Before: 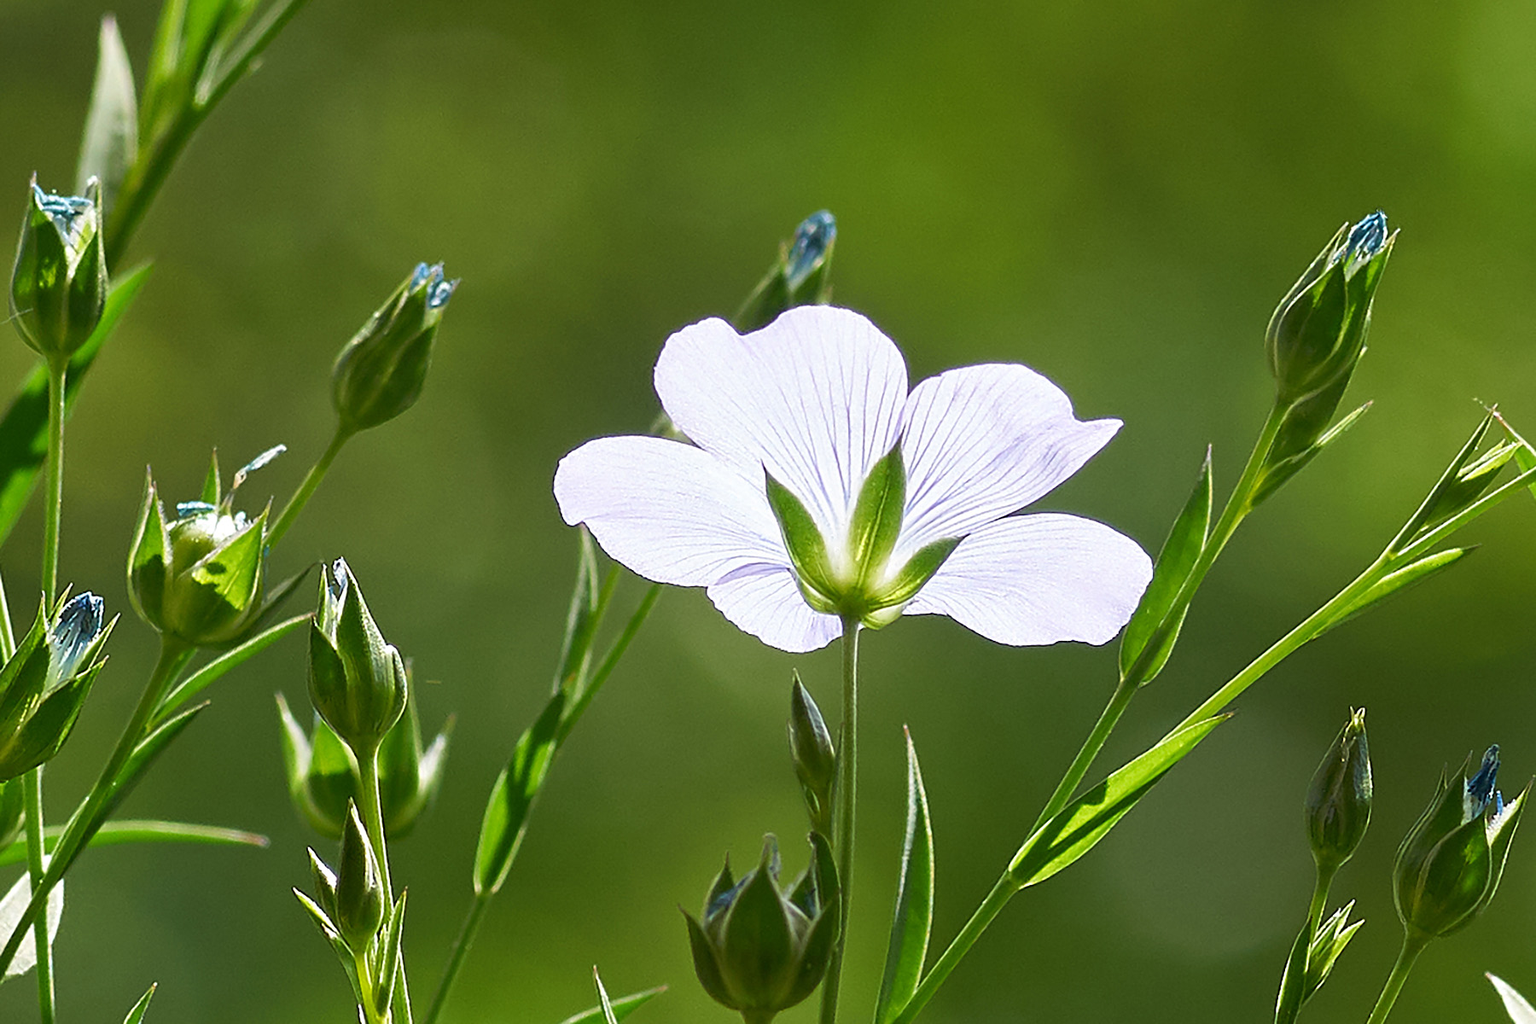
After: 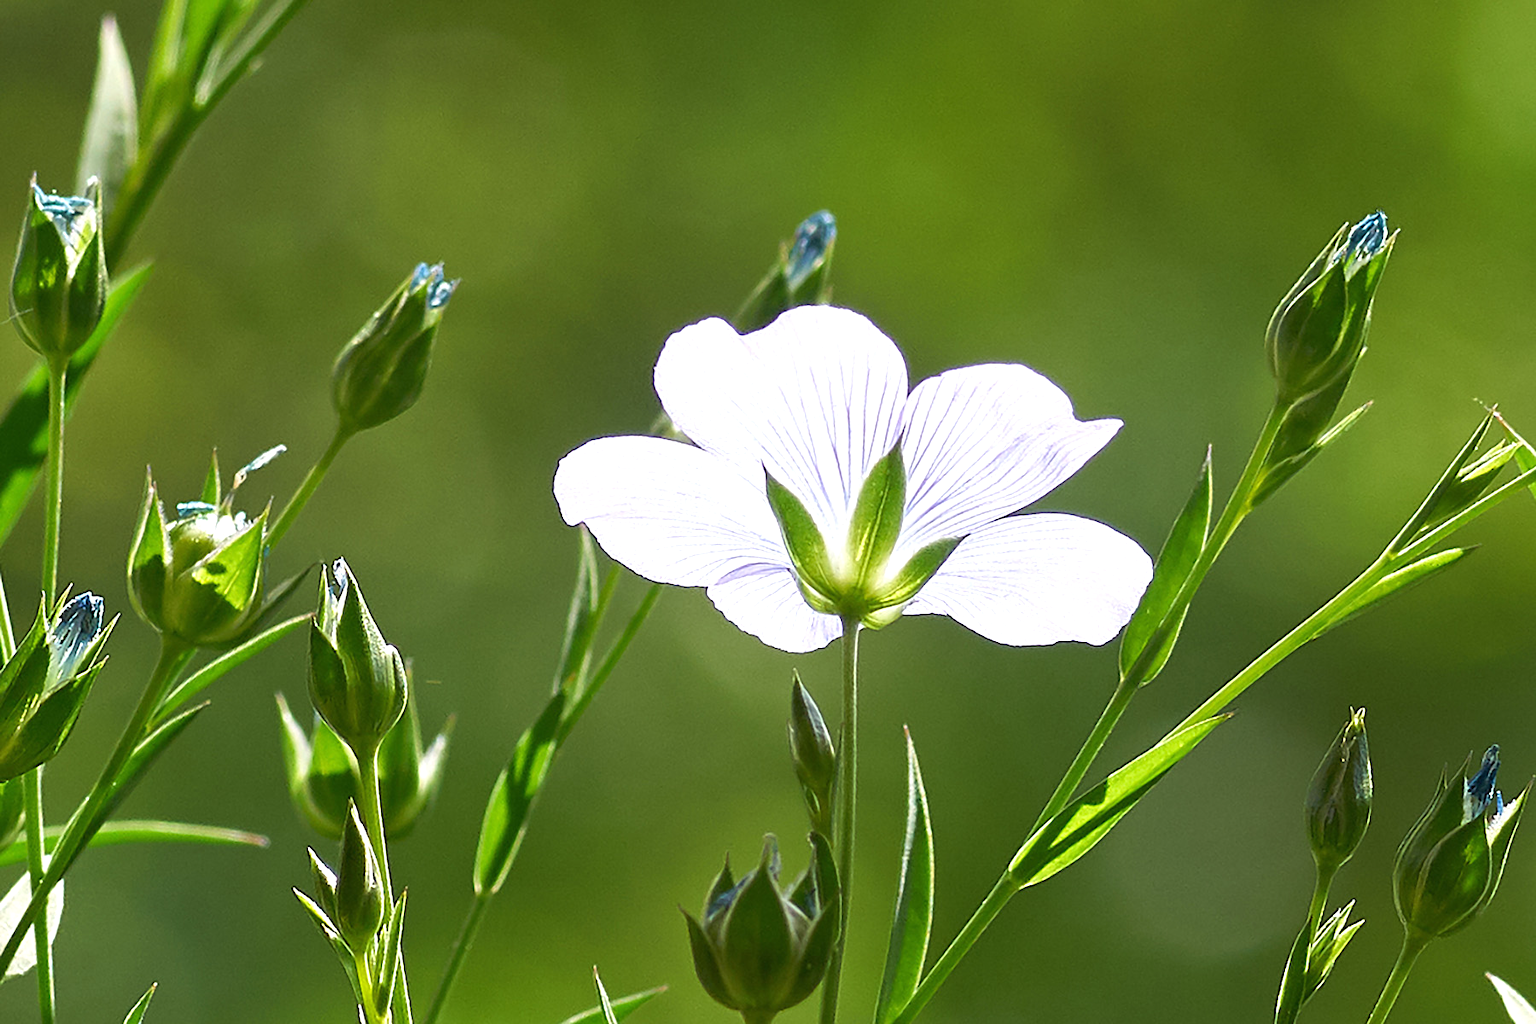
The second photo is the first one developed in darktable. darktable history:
exposure: black level correction 0, exposure 0.301 EV, compensate exposure bias true, compensate highlight preservation false
